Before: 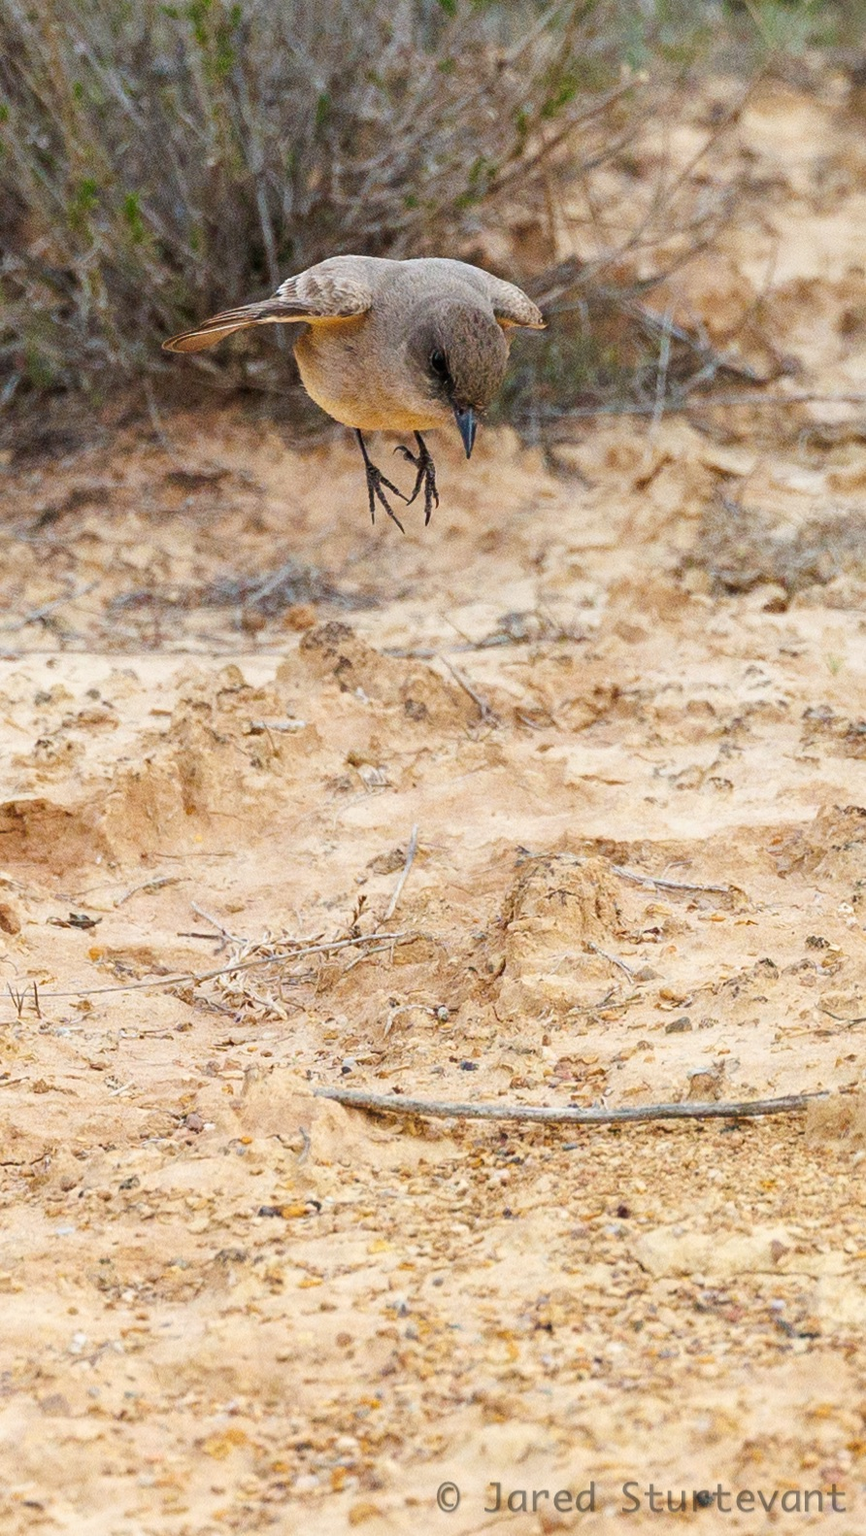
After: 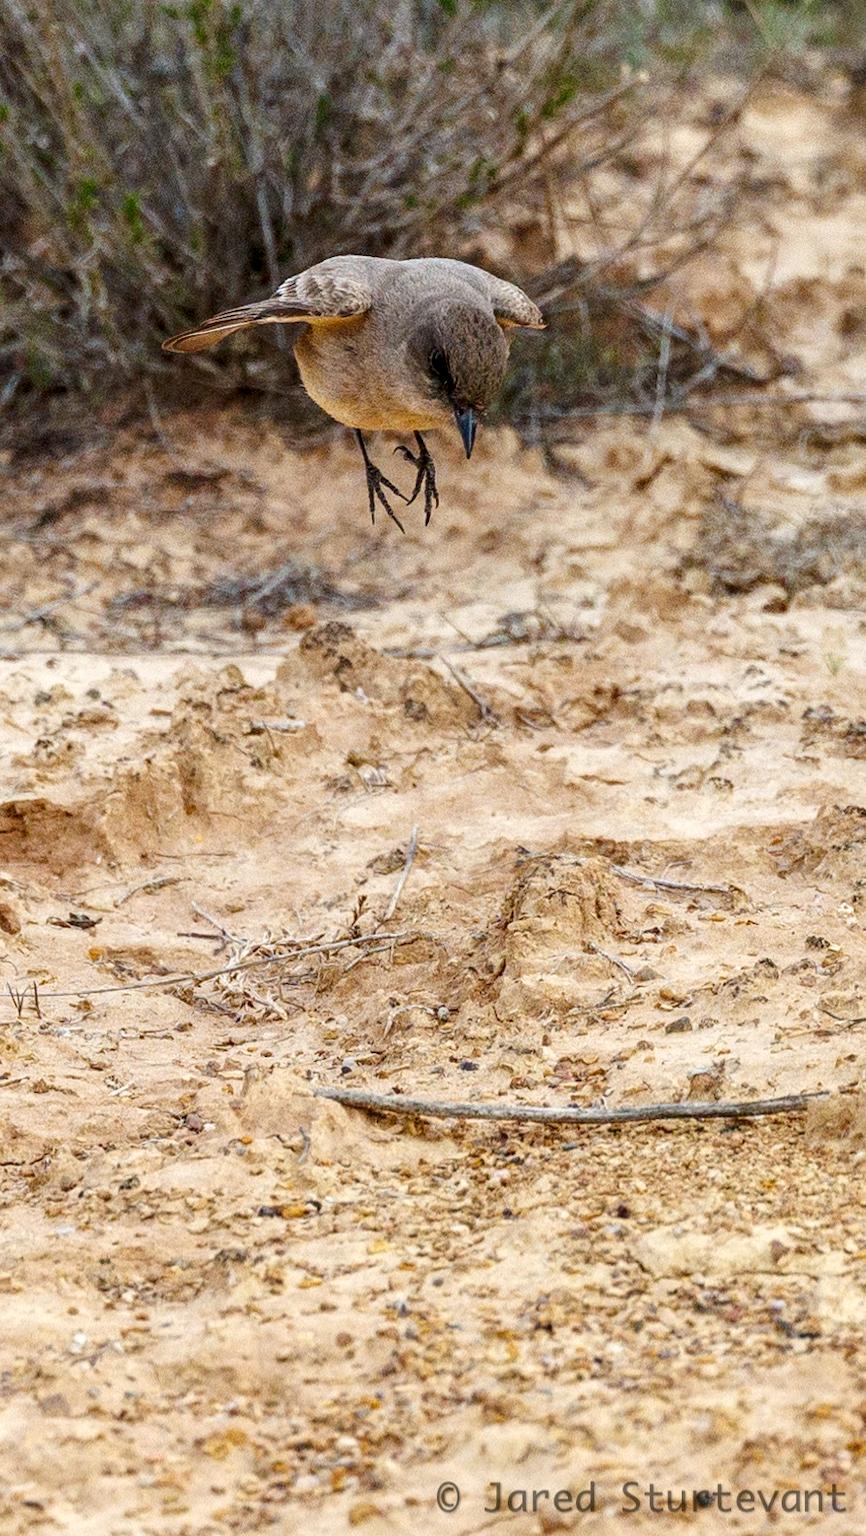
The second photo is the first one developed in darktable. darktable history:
contrast brightness saturation: brightness -0.09
local contrast: detail 130%
white balance: red 1, blue 1
